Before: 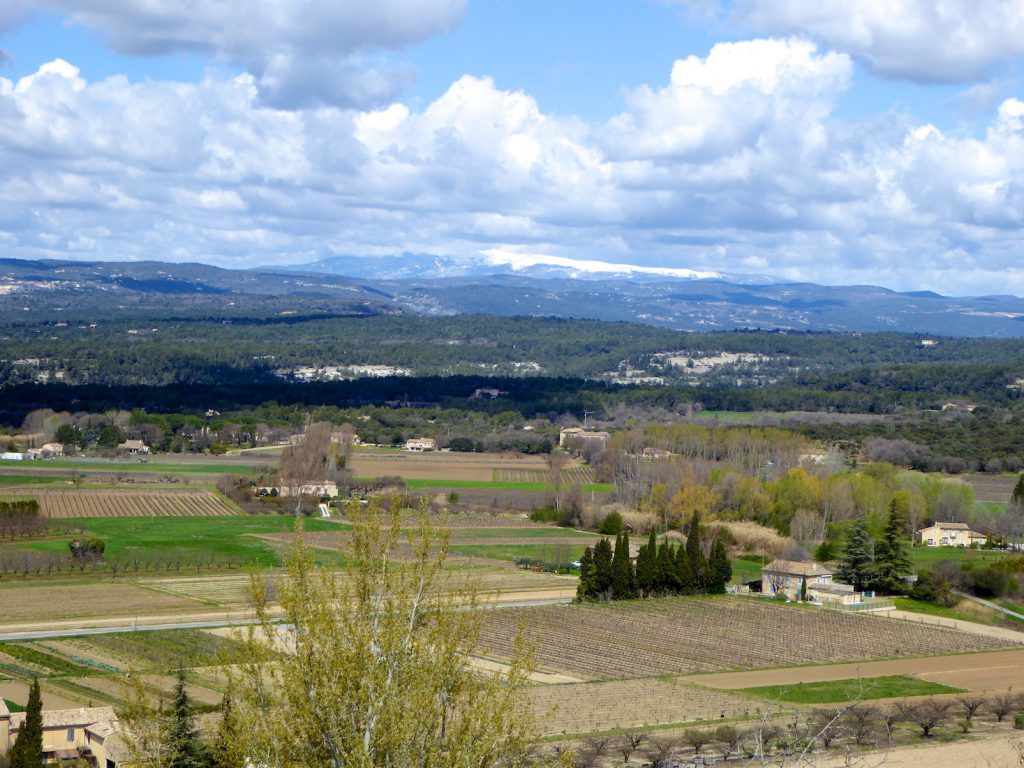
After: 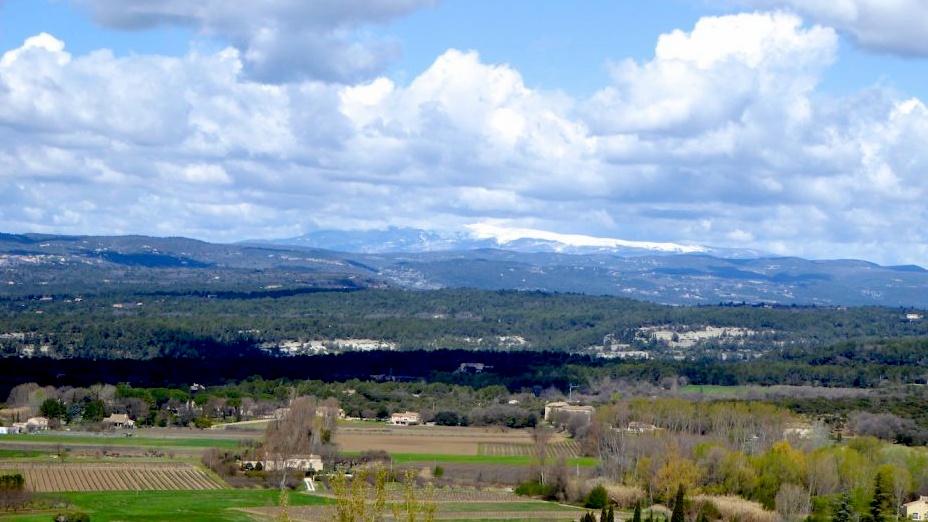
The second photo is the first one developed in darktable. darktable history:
crop: left 1.509%, top 3.452%, right 7.696%, bottom 28.452%
exposure: black level correction 0.016, exposure -0.009 EV, compensate highlight preservation false
